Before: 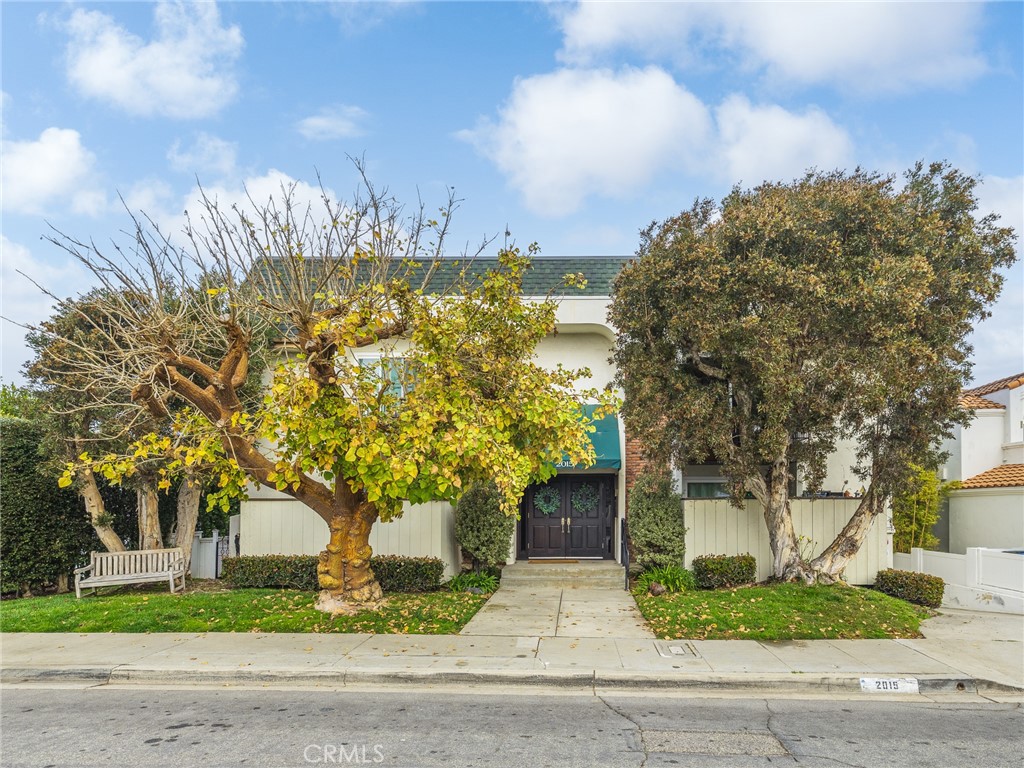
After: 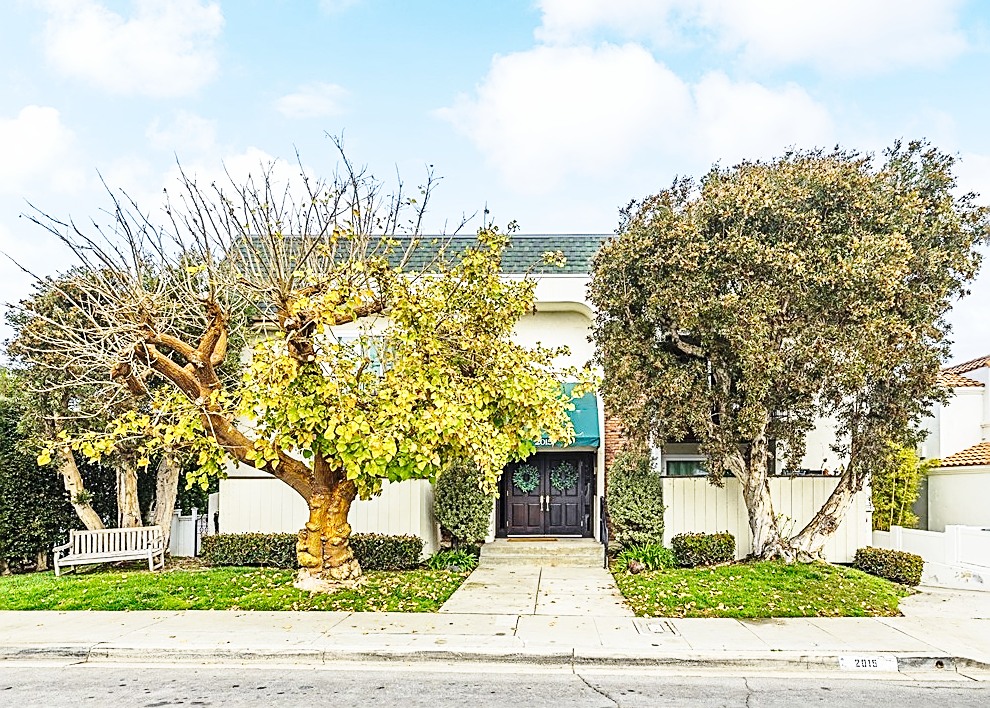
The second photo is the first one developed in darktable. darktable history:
contrast brightness saturation: saturation -0.028
sharpen: amount 0.988
crop: left 2.089%, top 2.925%, right 1.221%, bottom 4.886%
base curve: curves: ch0 [(0, 0) (0.028, 0.03) (0.105, 0.232) (0.387, 0.748) (0.754, 0.968) (1, 1)], preserve colors none
